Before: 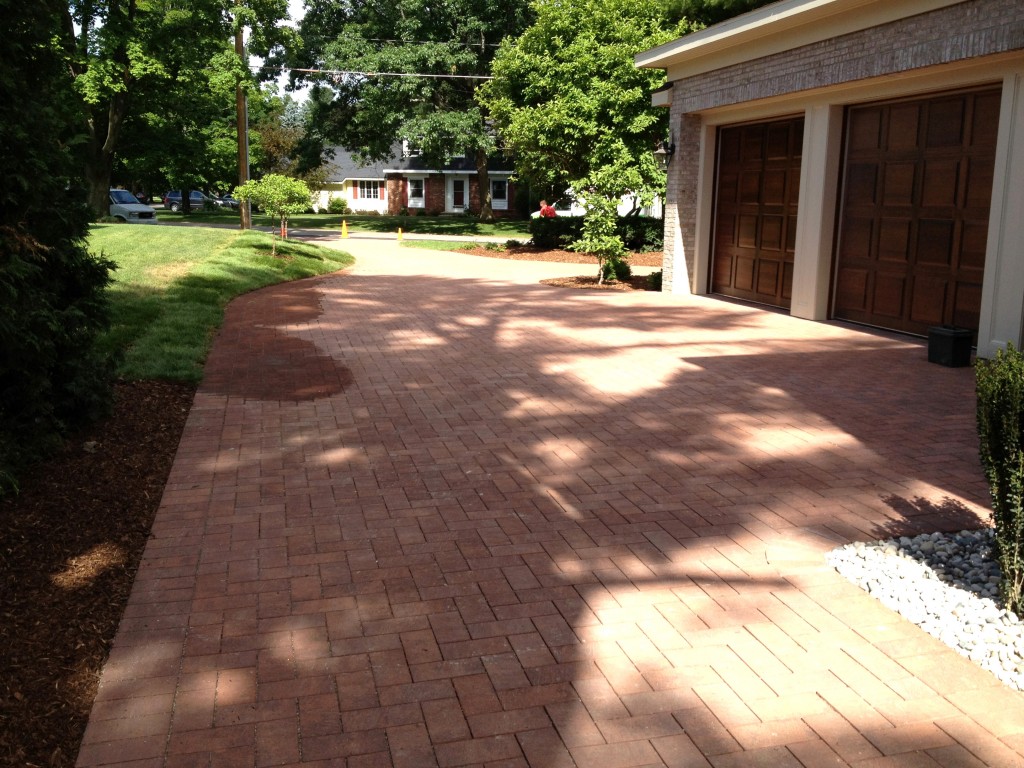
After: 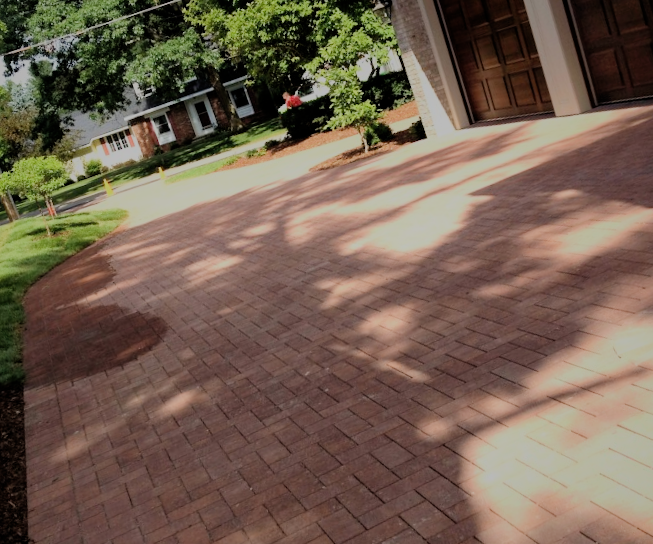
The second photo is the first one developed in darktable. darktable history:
filmic rgb: middle gray luminance 29.97%, black relative exposure -8.92 EV, white relative exposure 7 EV, target black luminance 0%, hardness 2.94, latitude 1.56%, contrast 0.963, highlights saturation mix 6.21%, shadows ↔ highlights balance 12.56%
shadows and highlights: shadows 39.23, highlights -60.07
crop and rotate: angle 19.87°, left 6.854%, right 4.269%, bottom 1.175%
contrast brightness saturation: contrast 0.074
